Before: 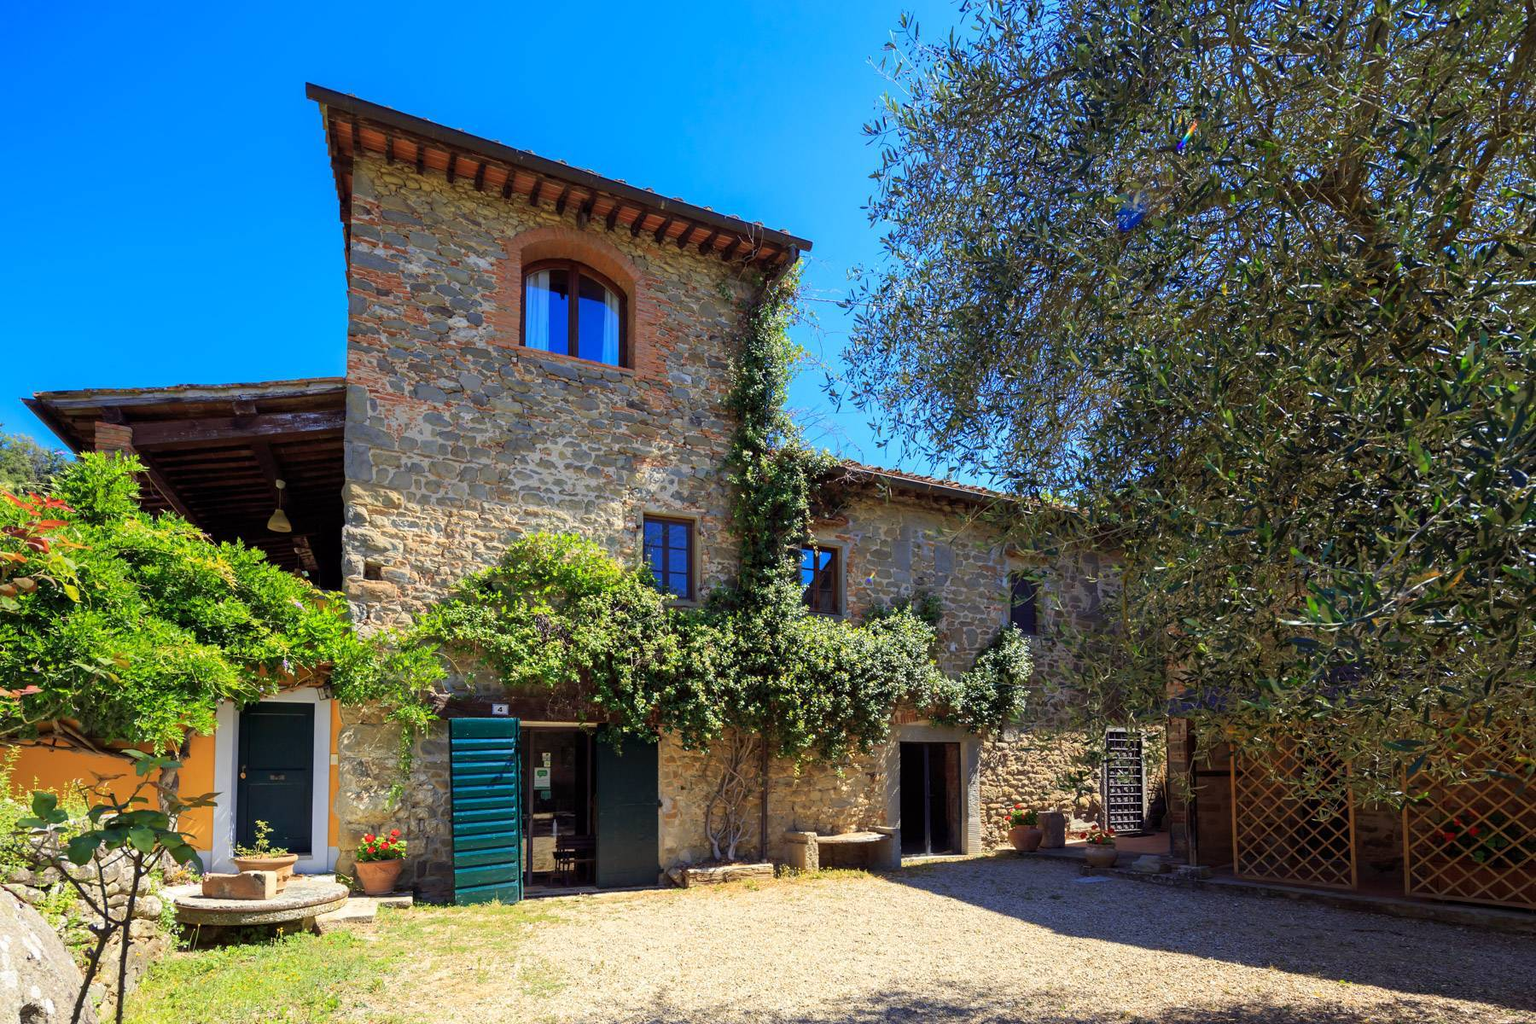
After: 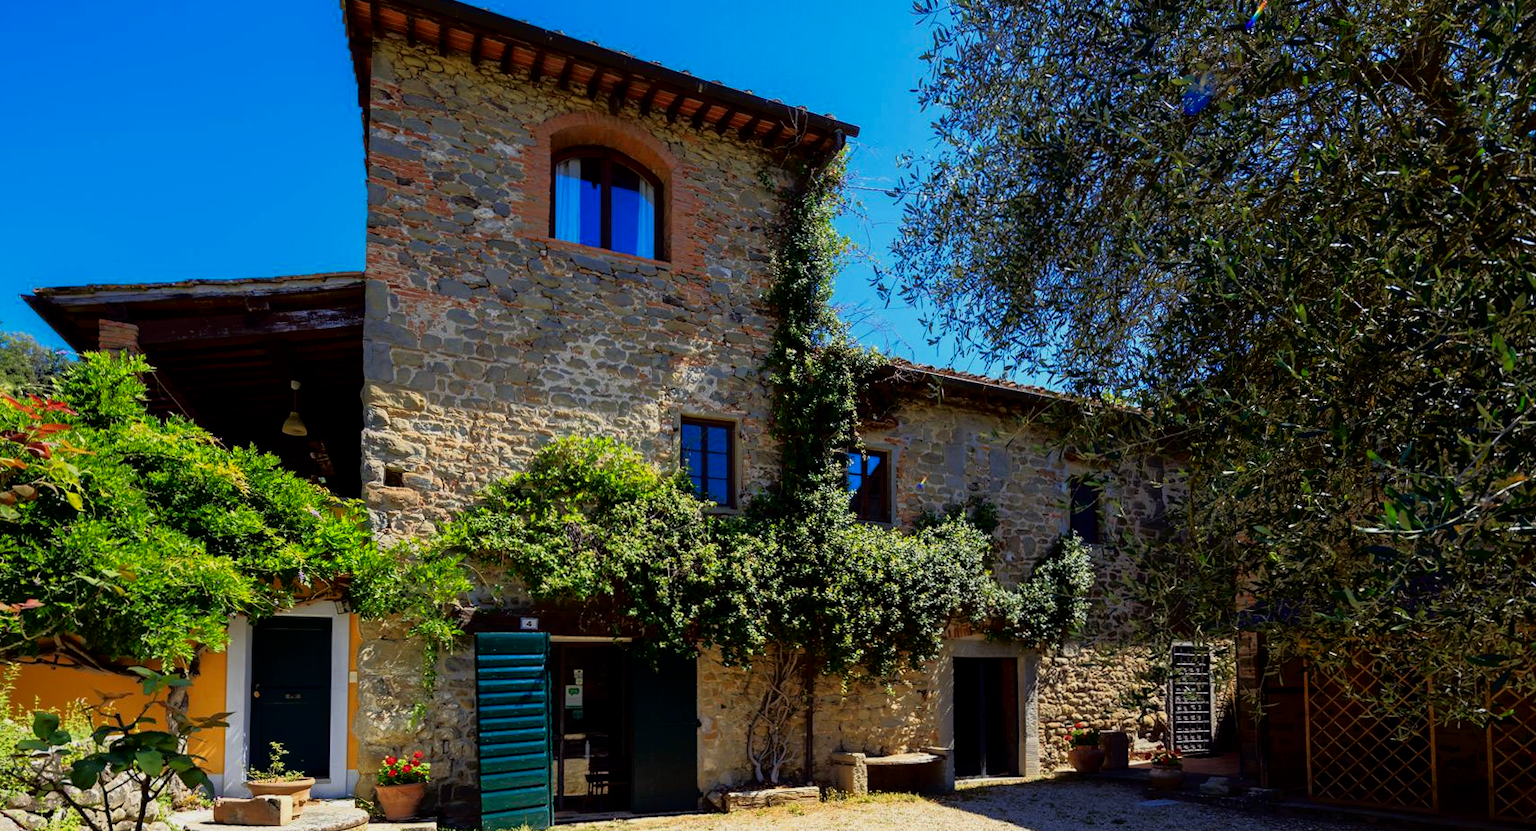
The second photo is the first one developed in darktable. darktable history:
crop and rotate: angle 0.109°, top 11.868%, right 5.418%, bottom 11.309%
exposure: black level correction 0.001, exposure -0.202 EV, compensate highlight preservation false
contrast brightness saturation: contrast 0.067, brightness -0.129, saturation 0.052
tone equalizer: -8 EV -1.81 EV, -7 EV -1.19 EV, -6 EV -1.61 EV, edges refinement/feathering 500, mask exposure compensation -1.57 EV, preserve details no
